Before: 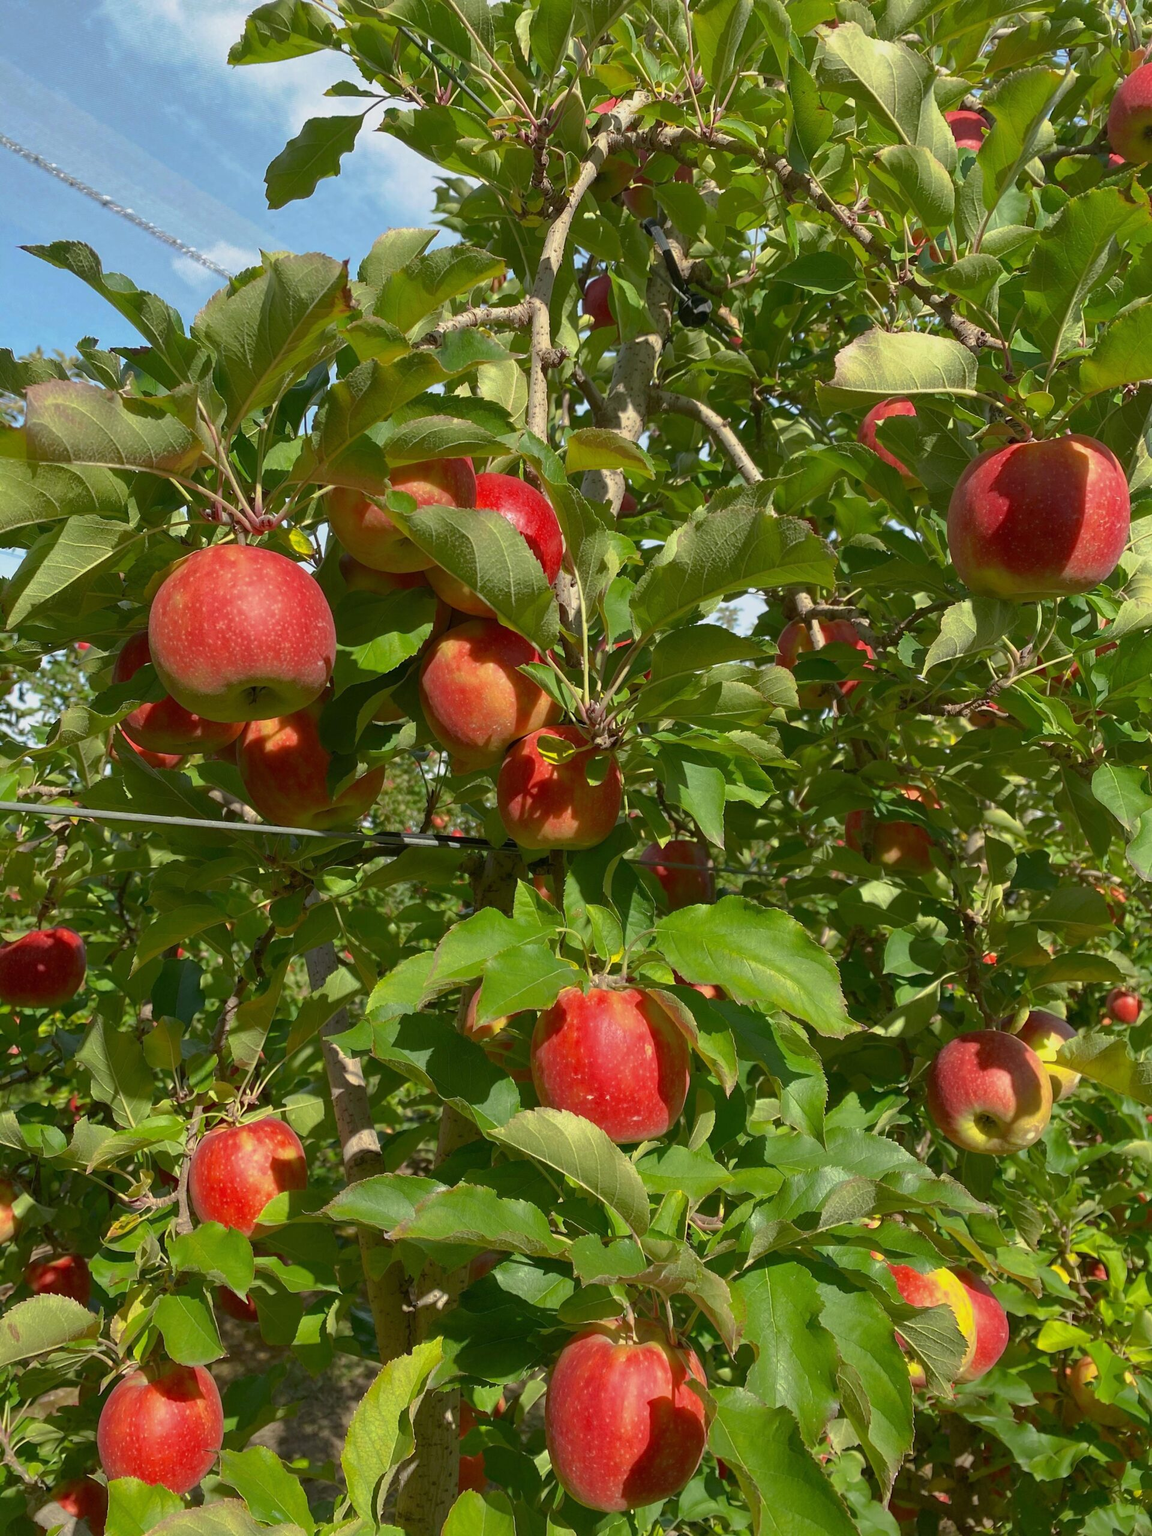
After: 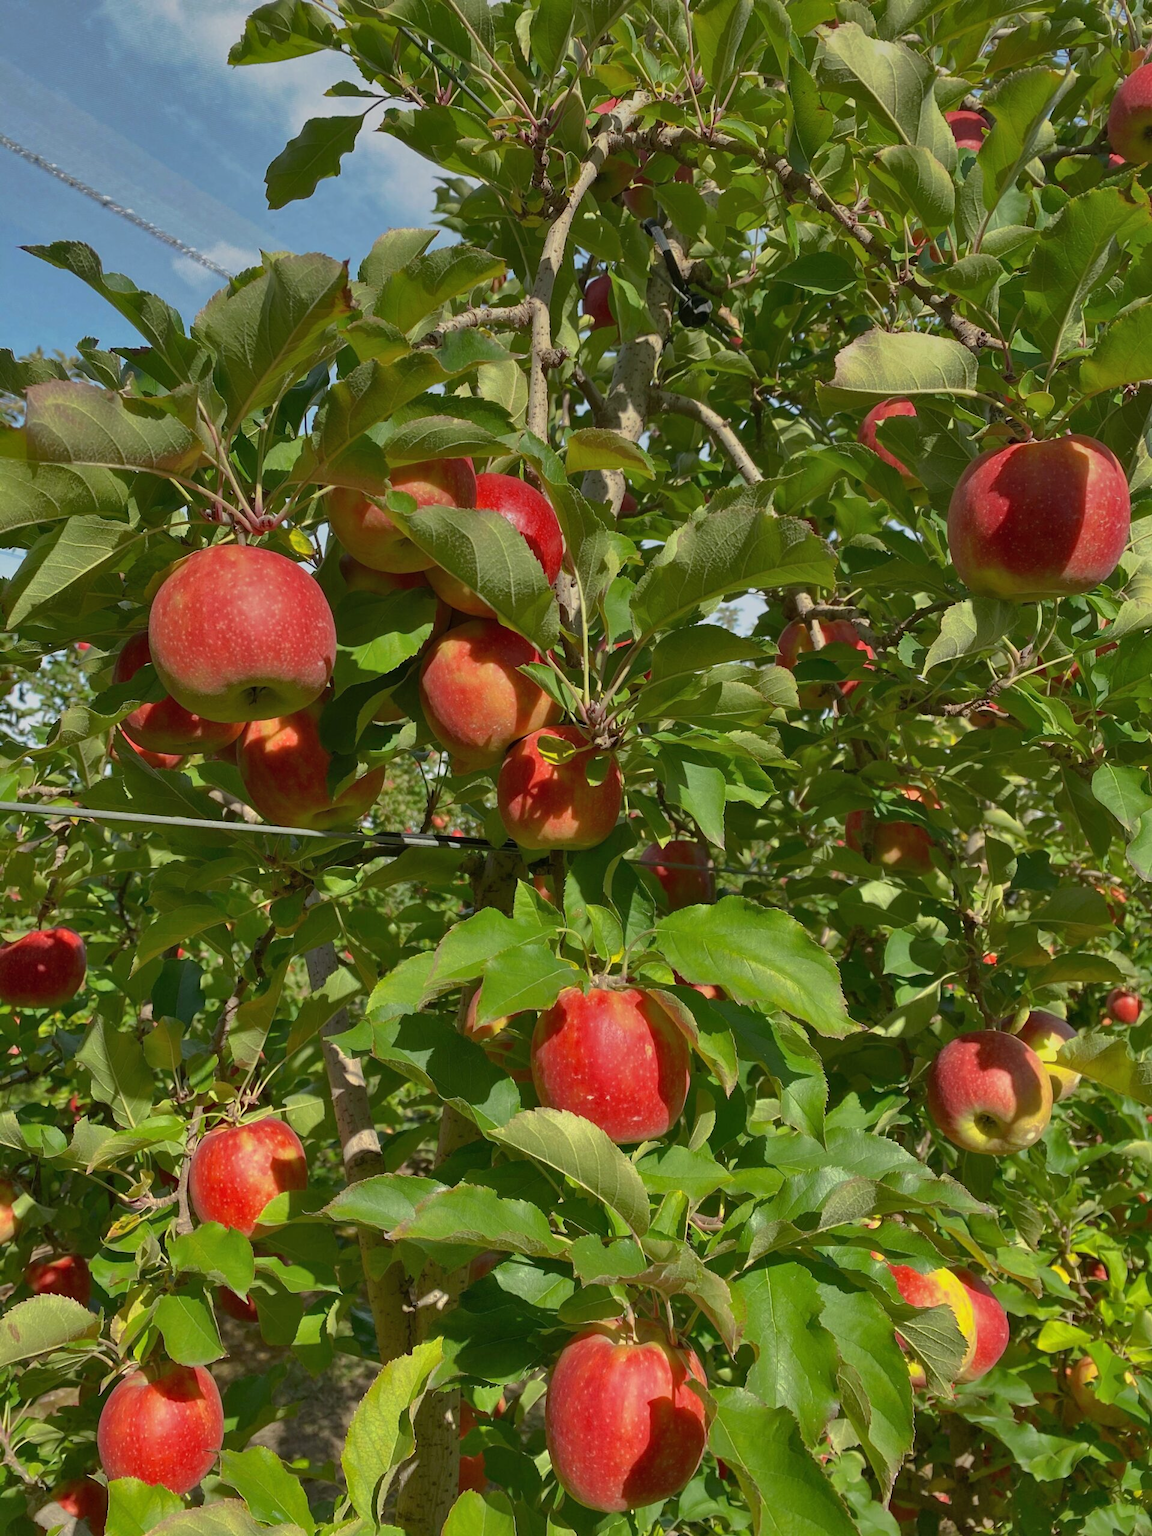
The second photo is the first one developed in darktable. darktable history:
graduated density: on, module defaults
shadows and highlights: highlights color adjustment 0%, low approximation 0.01, soften with gaussian
